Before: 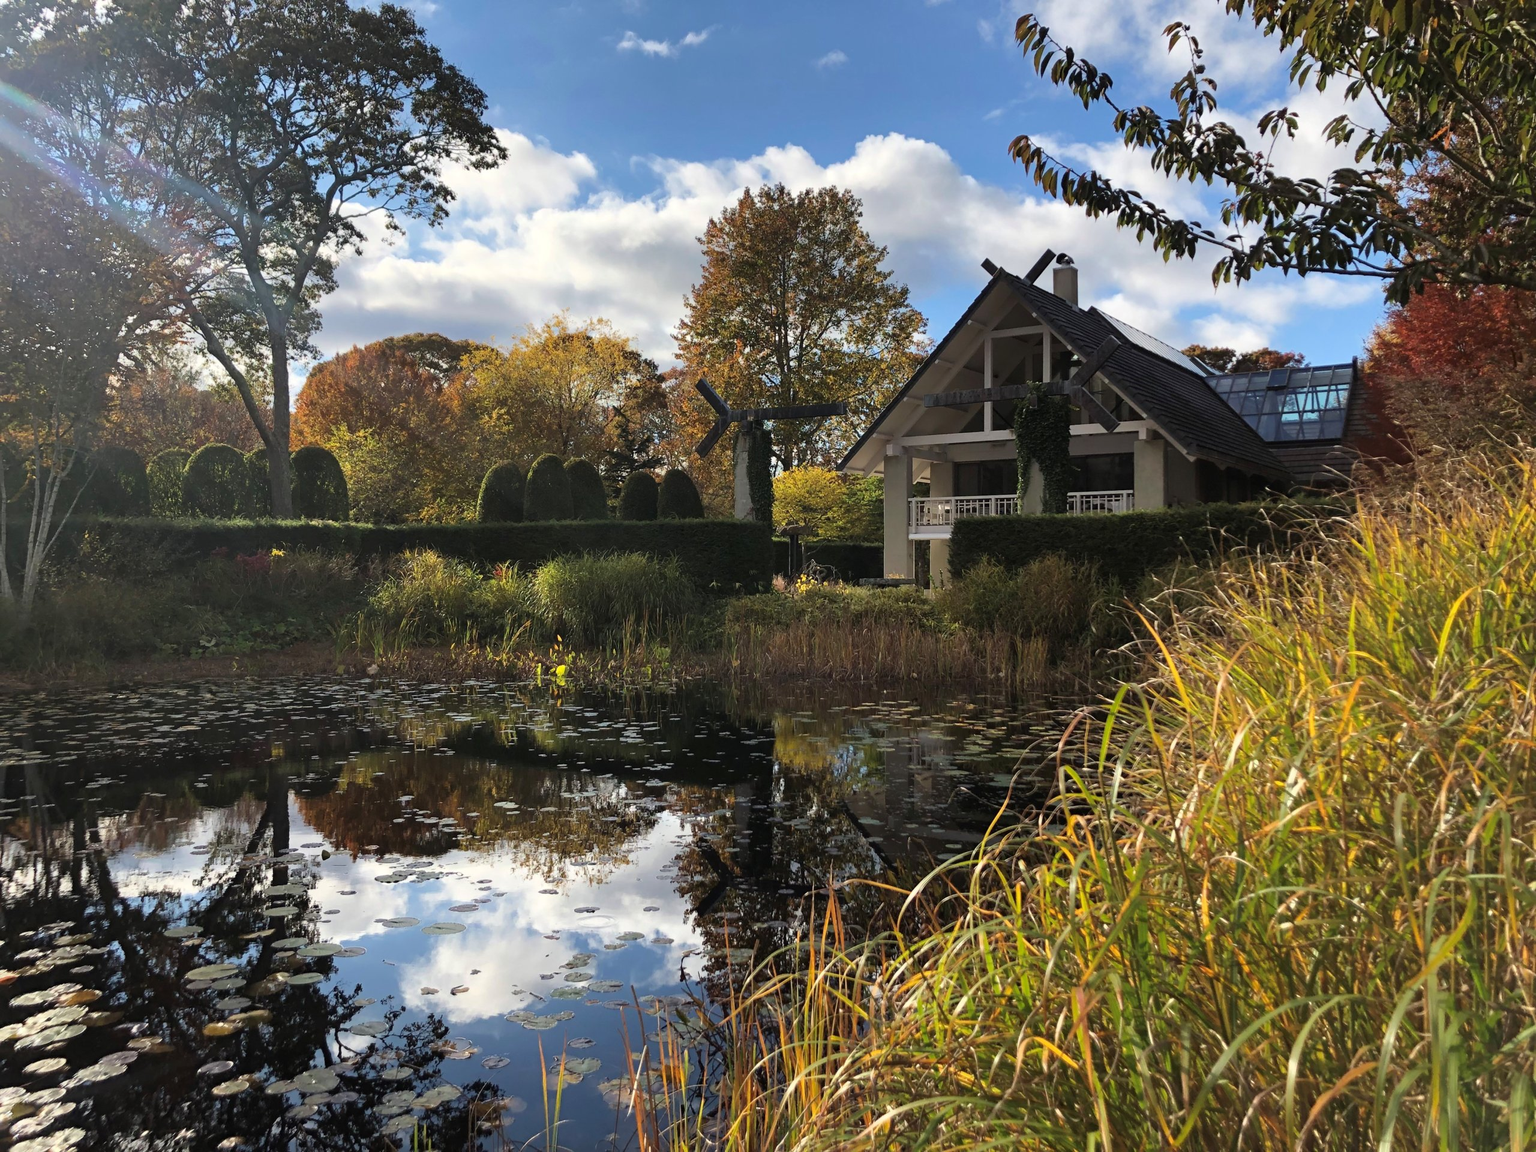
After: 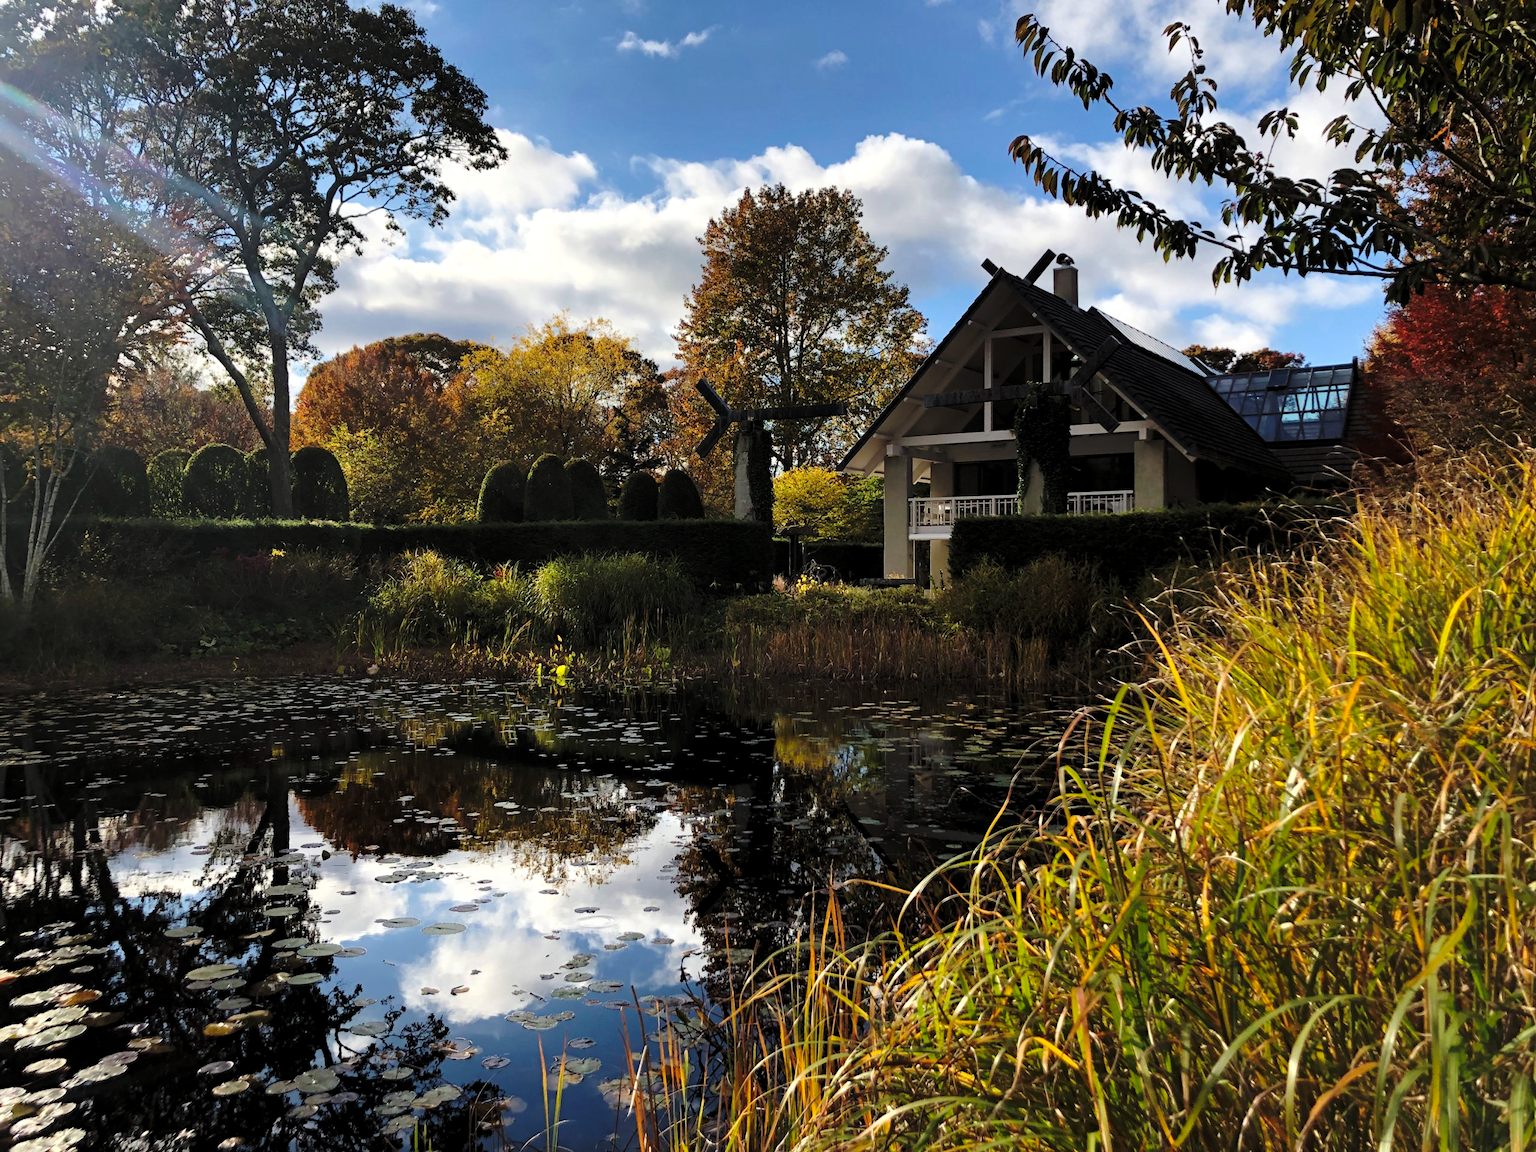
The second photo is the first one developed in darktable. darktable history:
levels: levels [0.031, 0.5, 0.969]
base curve: curves: ch0 [(0, 0) (0.073, 0.04) (0.157, 0.139) (0.492, 0.492) (0.758, 0.758) (1, 1)], preserve colors none
